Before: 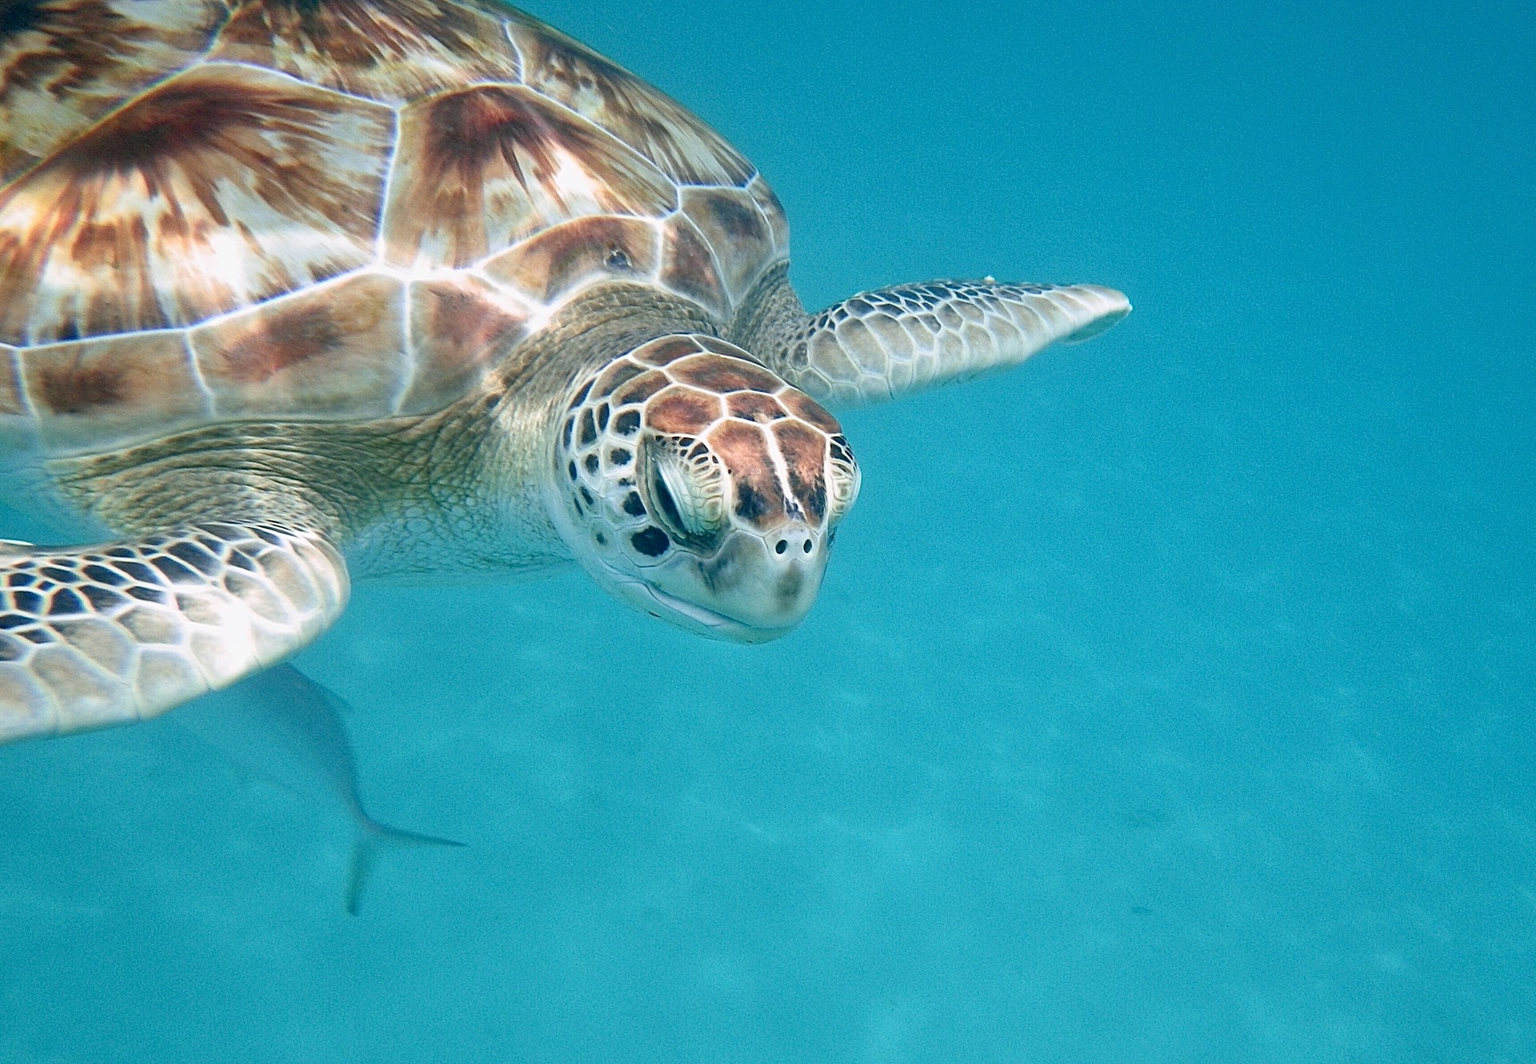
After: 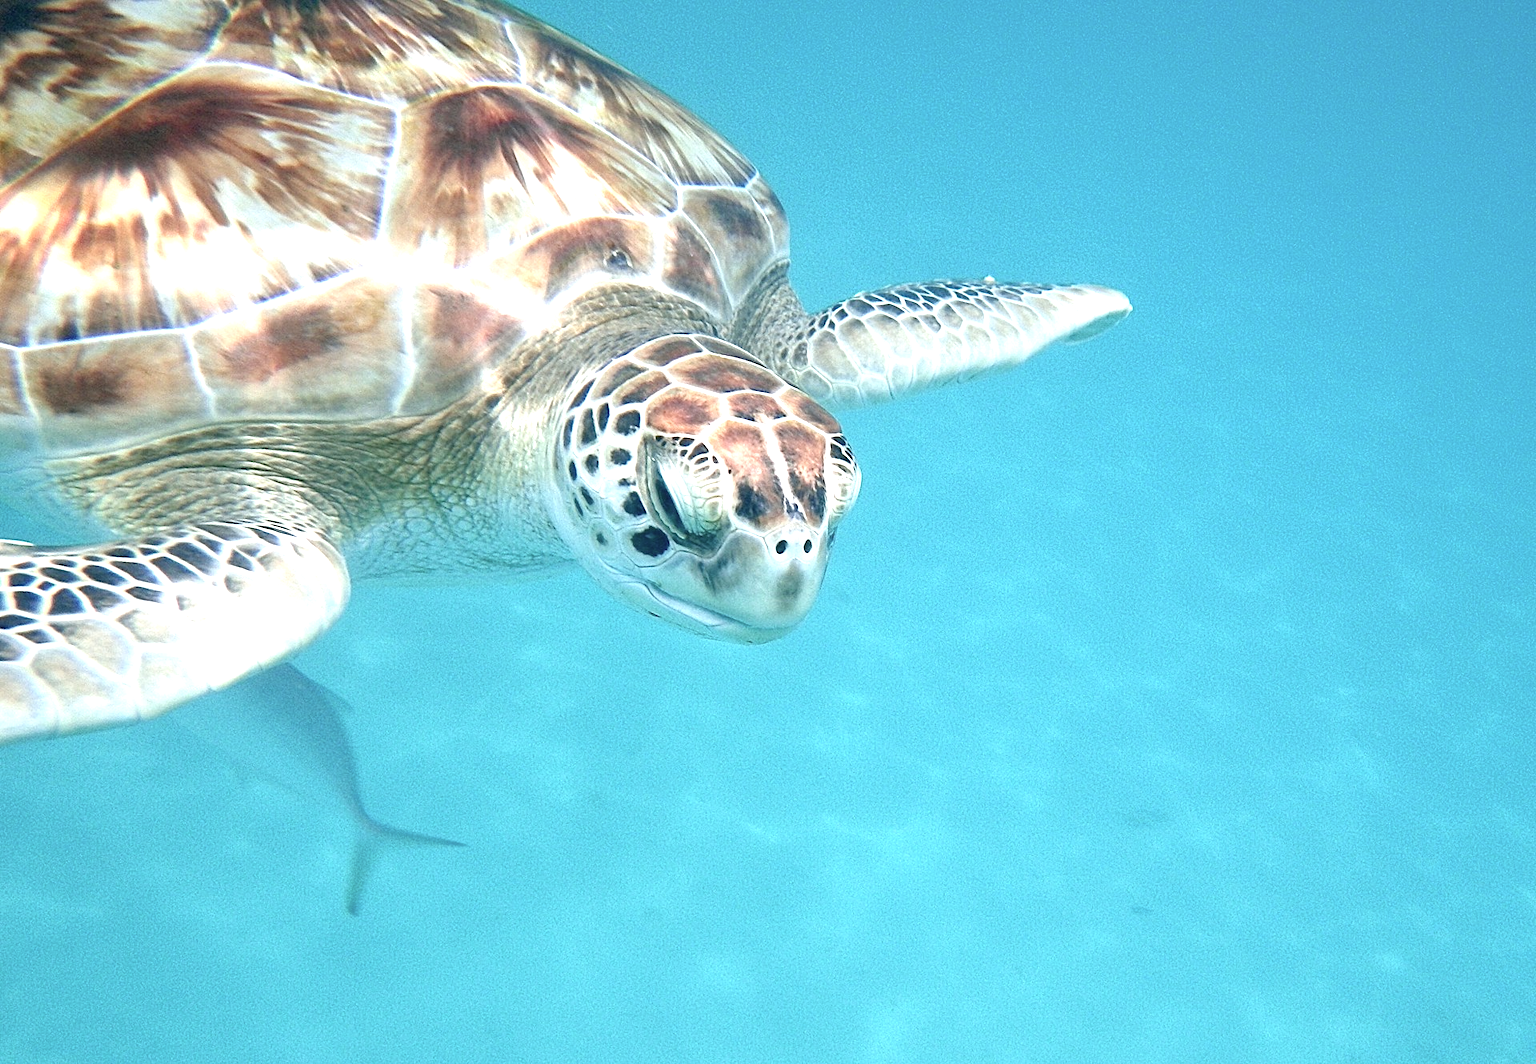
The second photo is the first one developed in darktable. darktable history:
exposure: exposure 0.921 EV, compensate highlight preservation false
contrast brightness saturation: saturation -0.17
